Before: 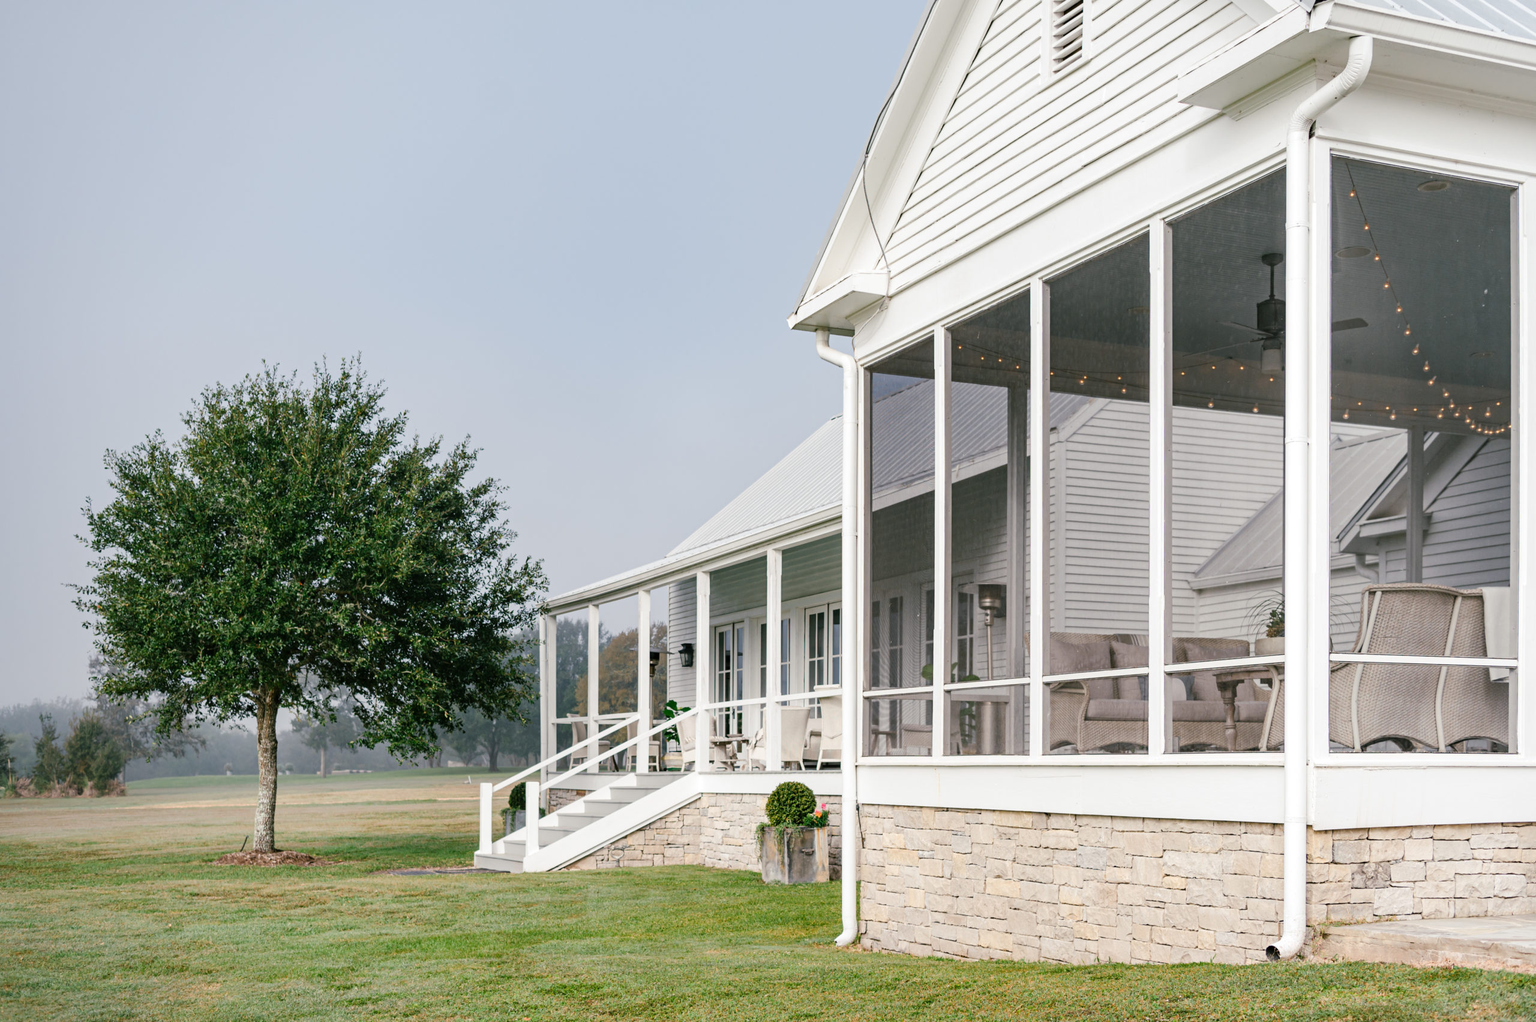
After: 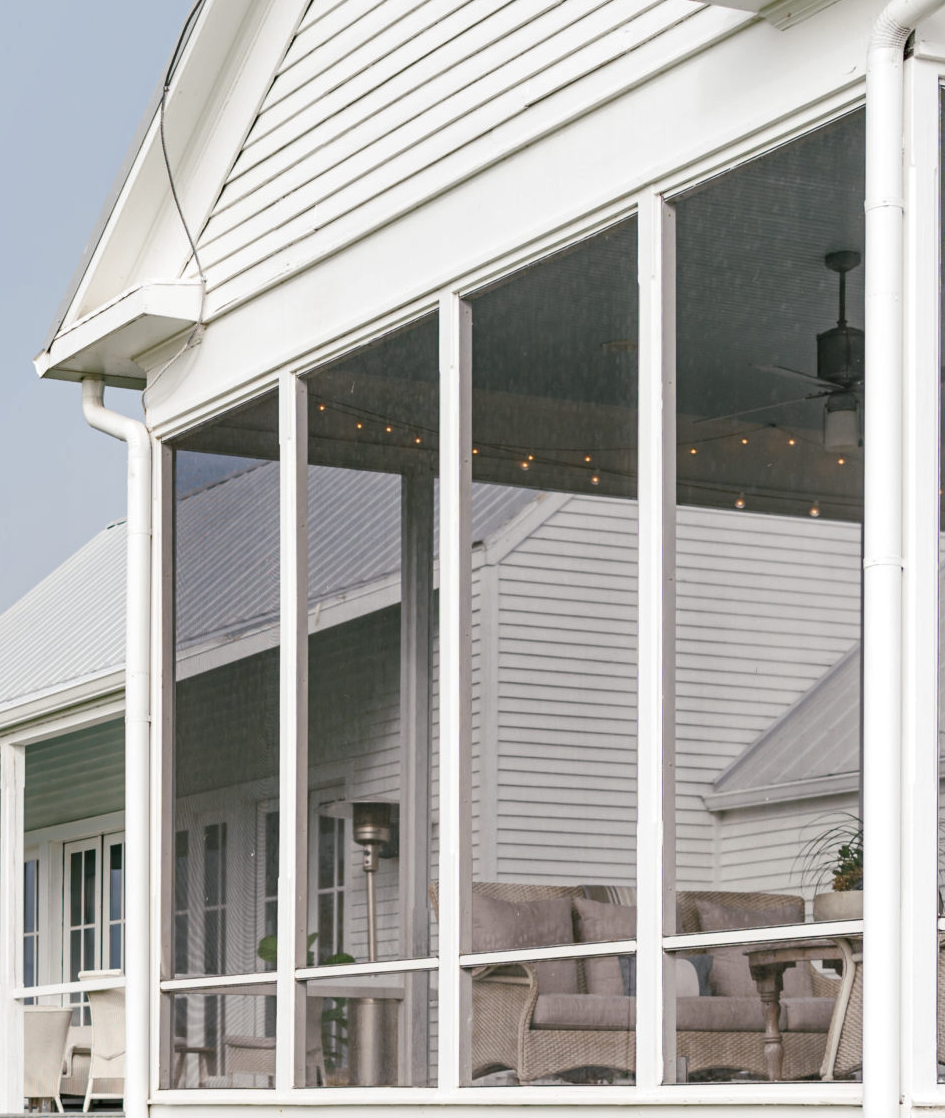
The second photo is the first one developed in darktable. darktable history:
tone equalizer: -8 EV -0.55 EV
crop and rotate: left 49.936%, top 10.094%, right 13.136%, bottom 24.256%
shadows and highlights: shadows 32, highlights -32, soften with gaussian
